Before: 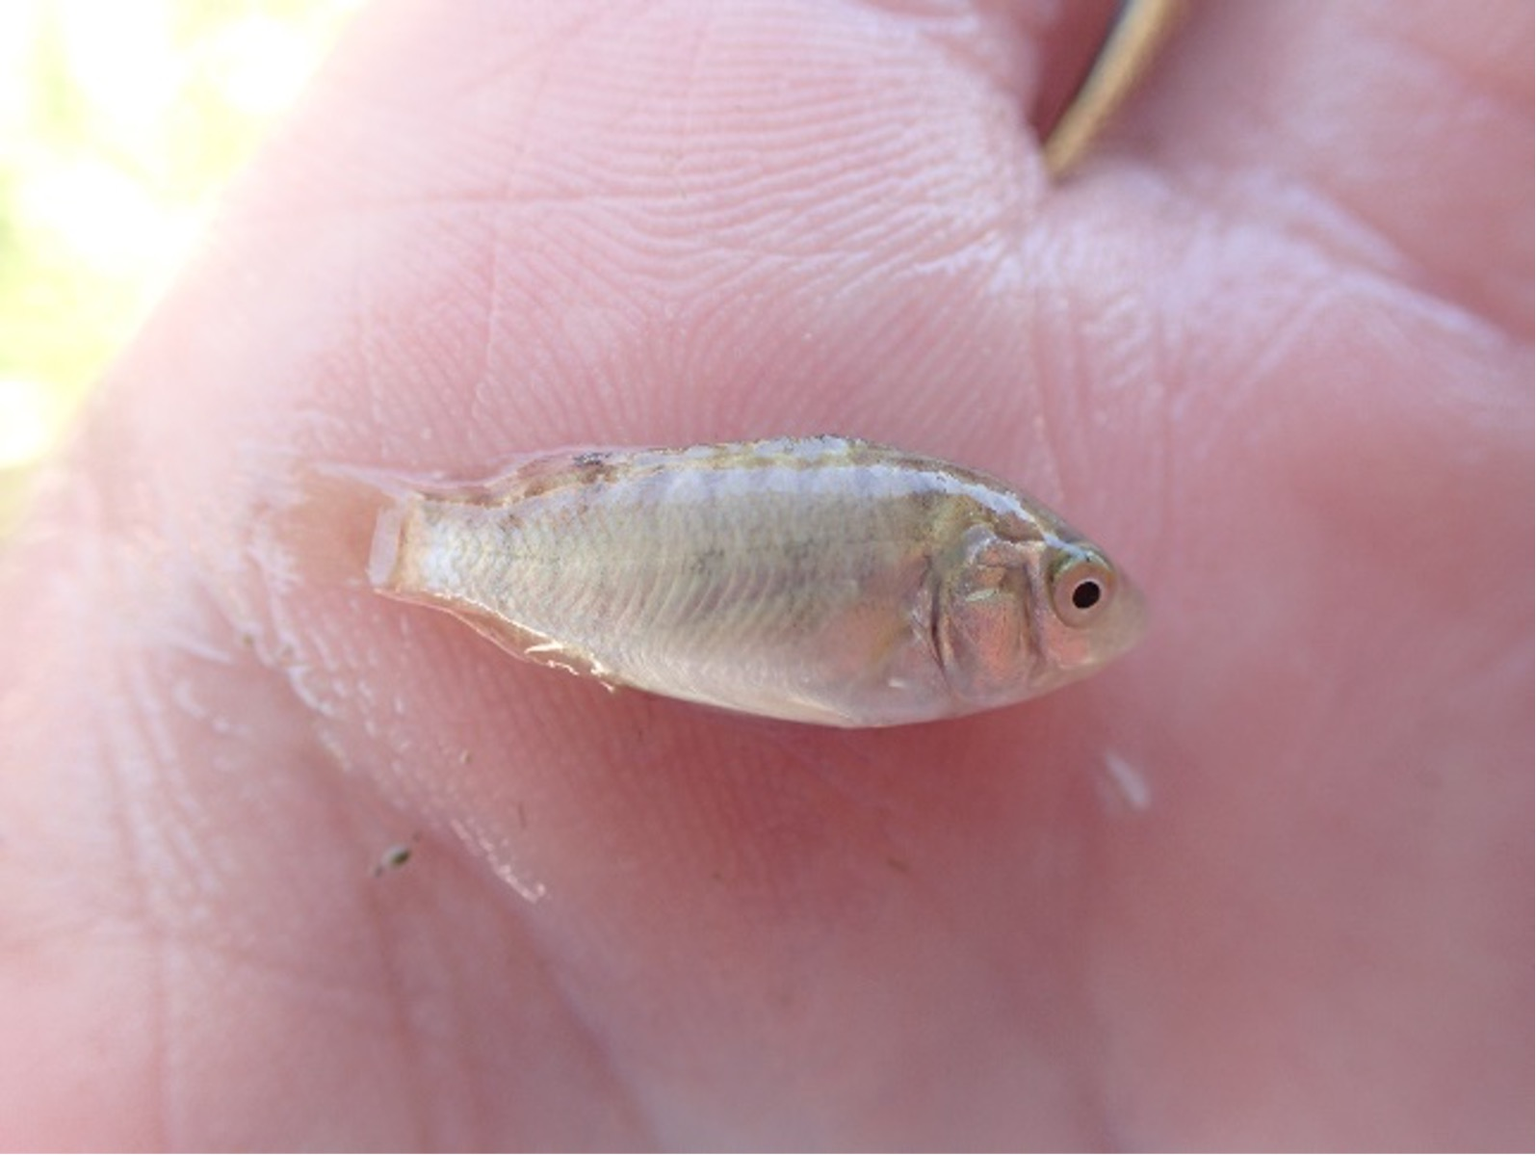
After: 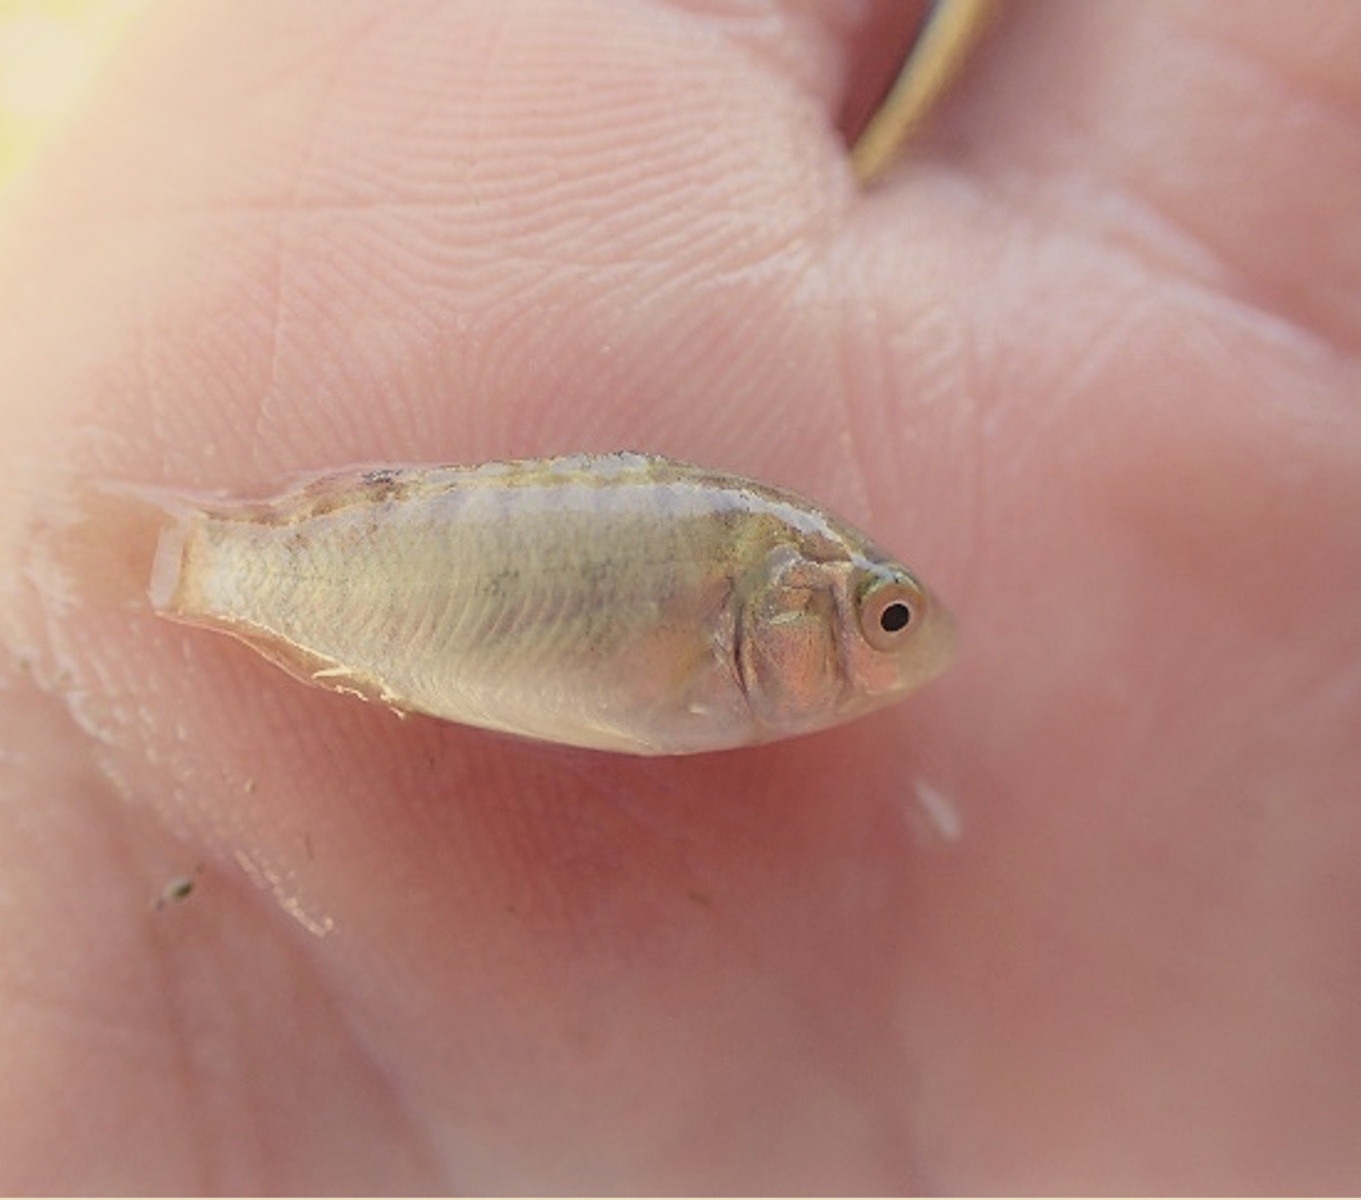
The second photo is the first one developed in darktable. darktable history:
contrast equalizer: octaves 7, y [[0.5, 0.486, 0.447, 0.446, 0.489, 0.5], [0.5 ×6], [0.5 ×6], [0 ×6], [0 ×6]]
crop and rotate: left 14.663%
sharpen: on, module defaults
exposure: black level correction -0.009, exposure 0.072 EV, compensate highlight preservation false
color correction: highlights a* 1.26, highlights b* 17.63
filmic rgb: black relative exposure -8 EV, white relative exposure 3.95 EV, hardness 4.22
local contrast: on, module defaults
